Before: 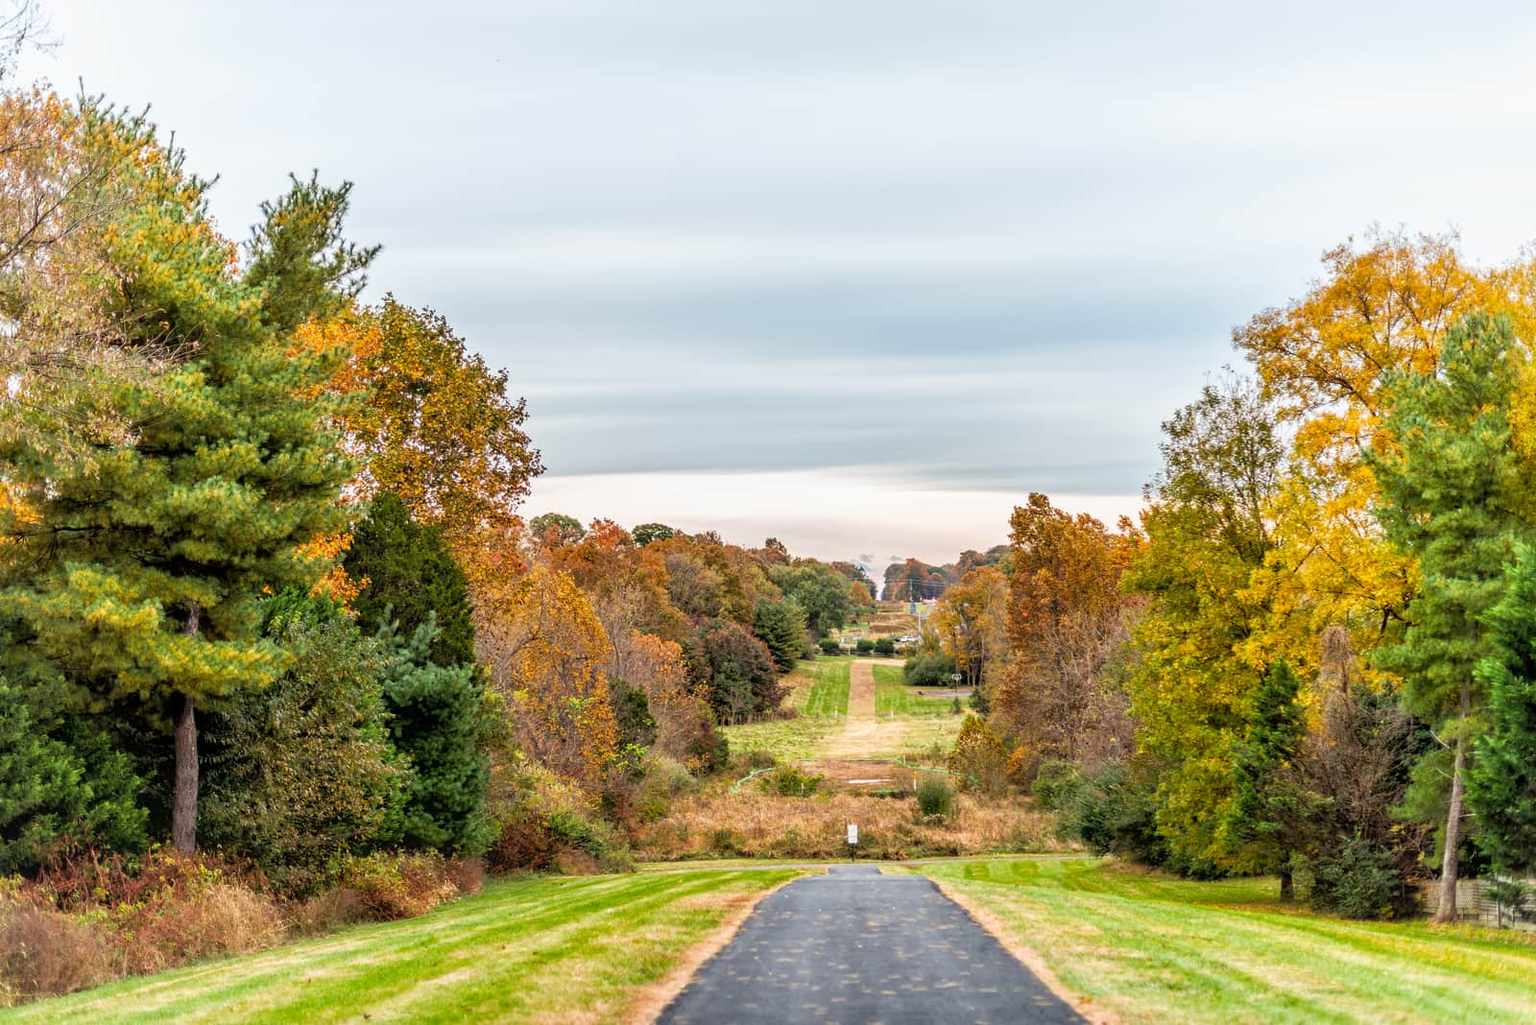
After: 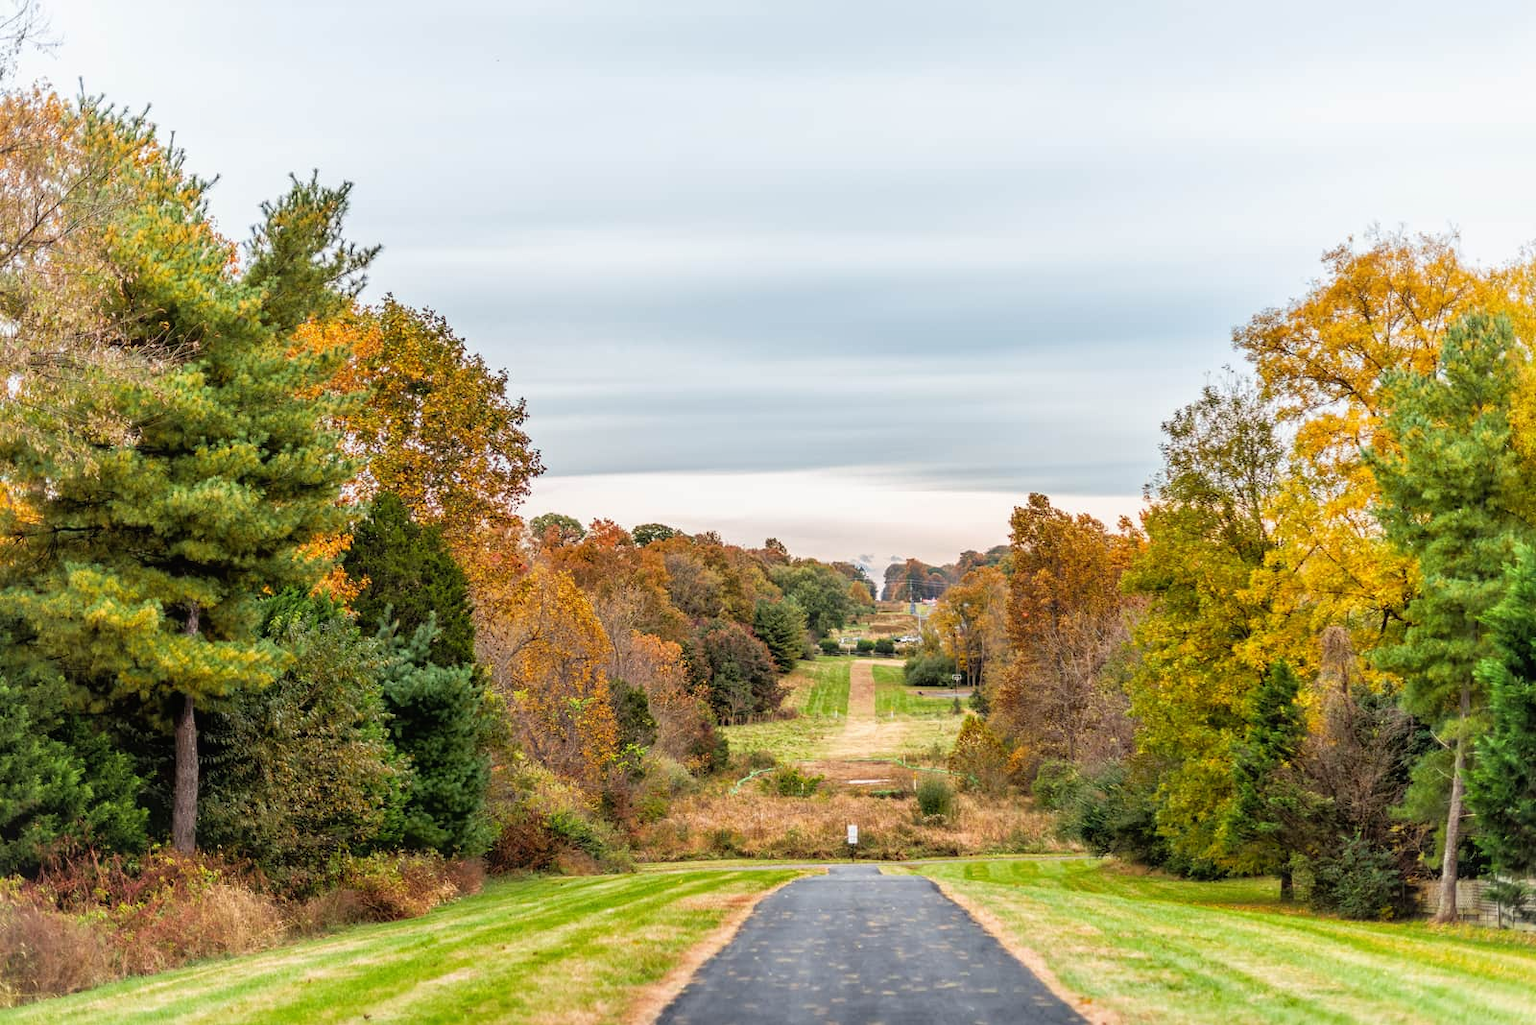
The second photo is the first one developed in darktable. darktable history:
contrast equalizer: octaves 7, y [[0.528 ×6], [0.514 ×6], [0.362 ×6], [0 ×6], [0 ×6]], mix -0.316
